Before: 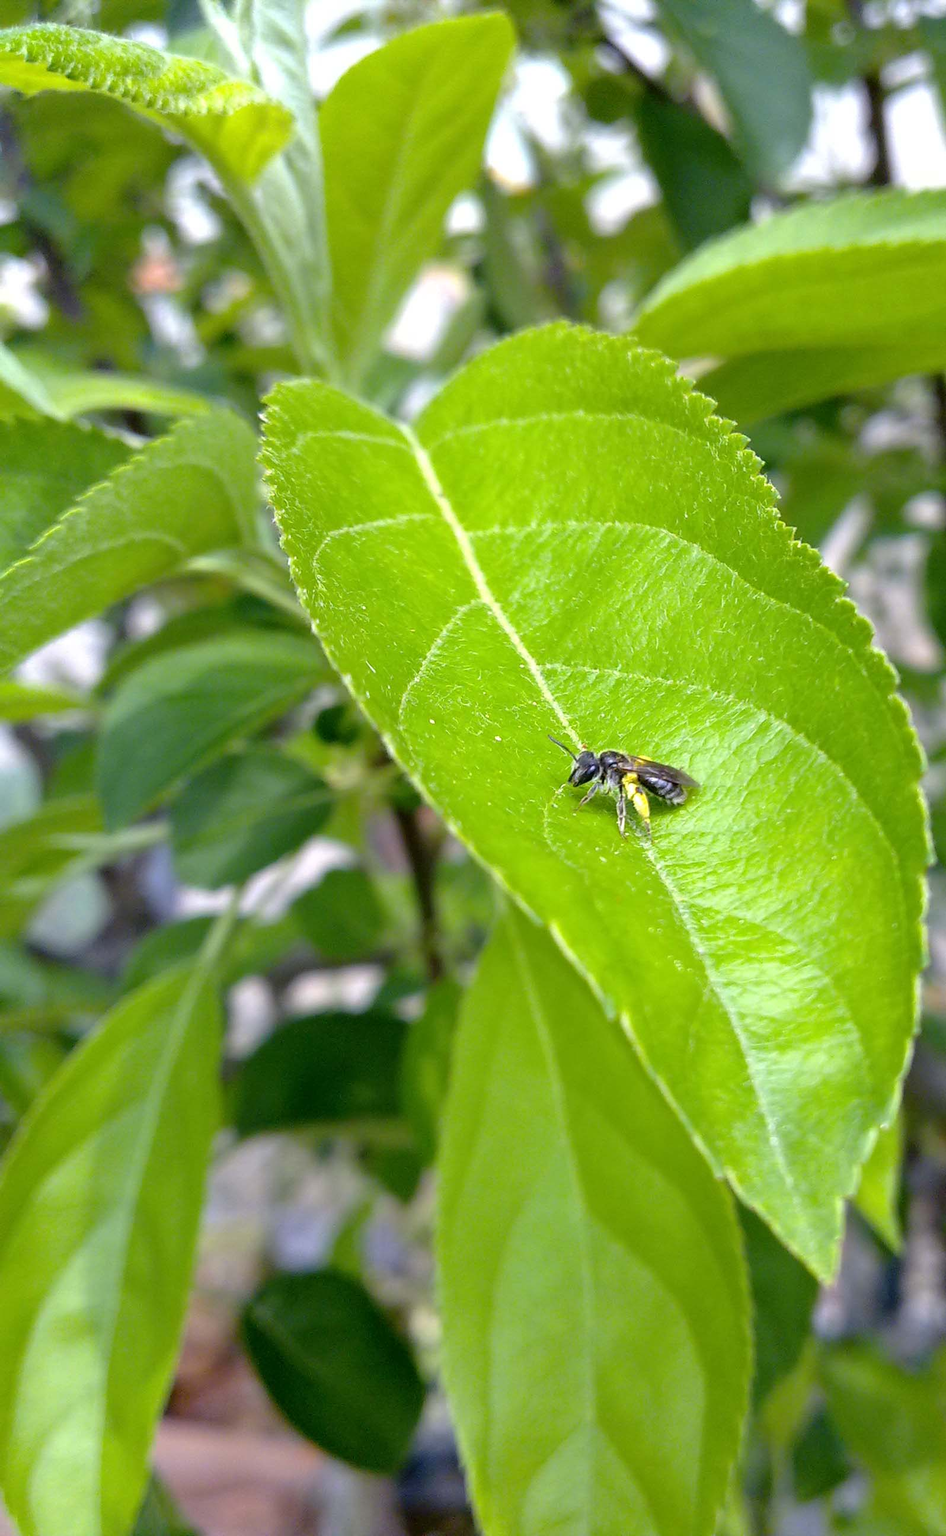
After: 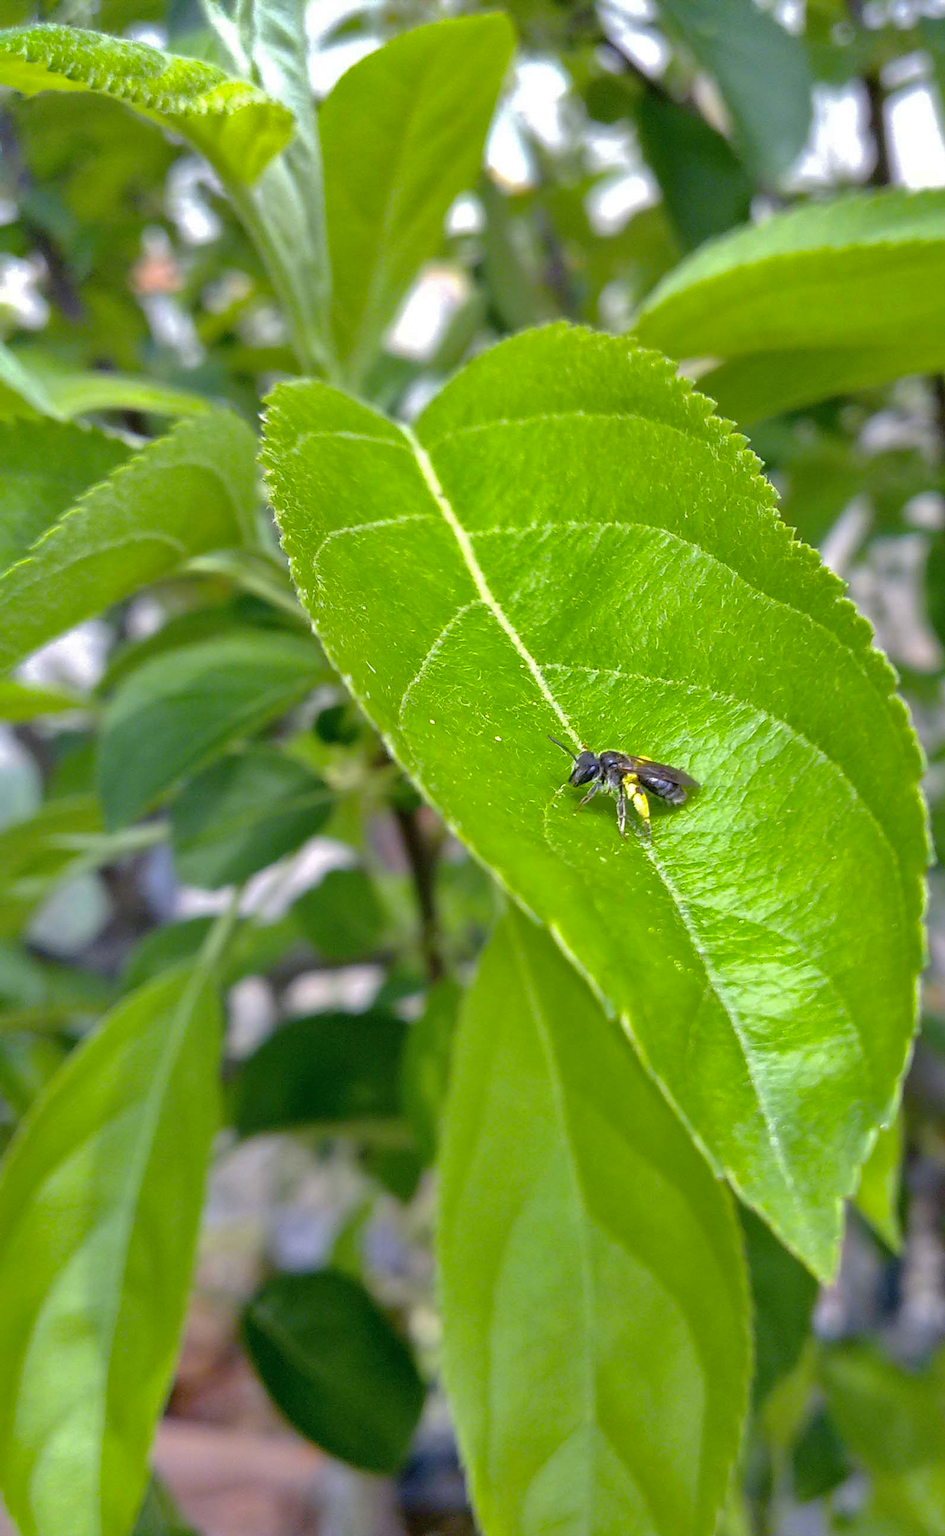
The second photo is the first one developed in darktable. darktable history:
shadows and highlights: shadows 40, highlights -60
color zones: curves: ch0 [(0, 0.5) (0.143, 0.5) (0.286, 0.5) (0.429, 0.5) (0.571, 0.5) (0.714, 0.476) (0.857, 0.5) (1, 0.5)]; ch2 [(0, 0.5) (0.143, 0.5) (0.286, 0.5) (0.429, 0.5) (0.571, 0.5) (0.714, 0.487) (0.857, 0.5) (1, 0.5)]
